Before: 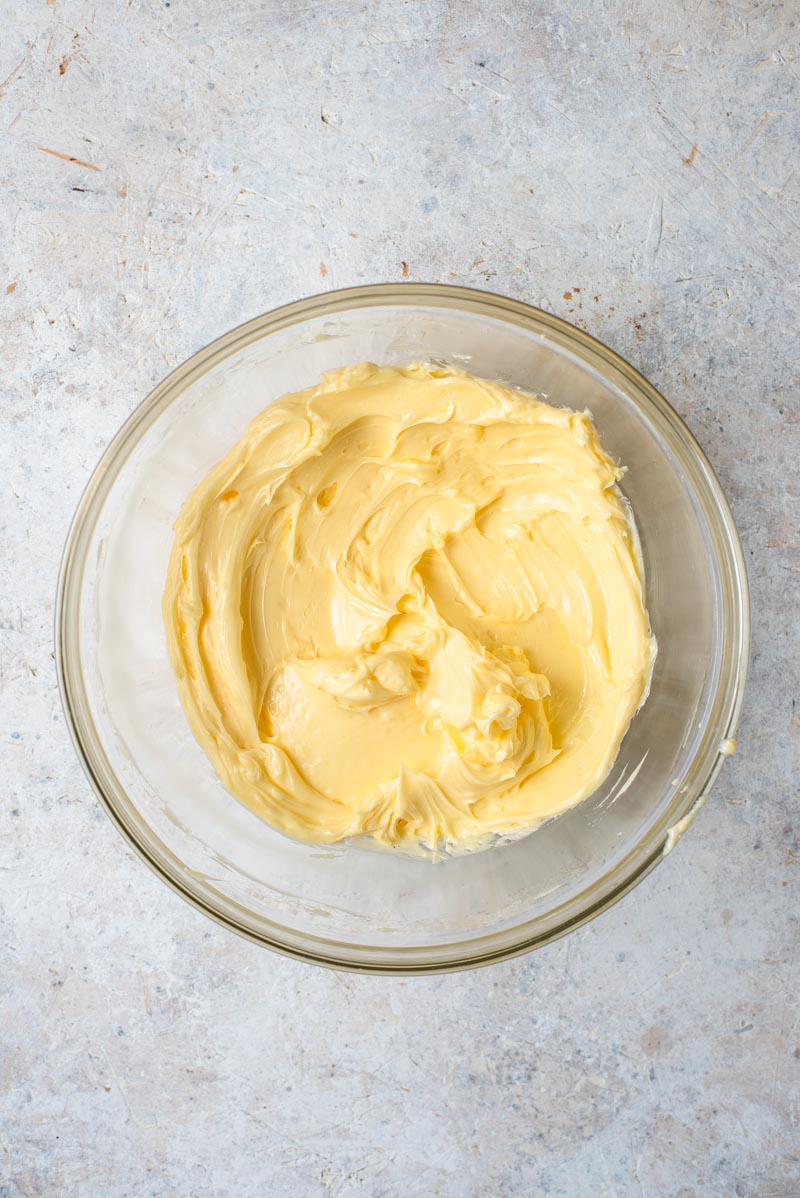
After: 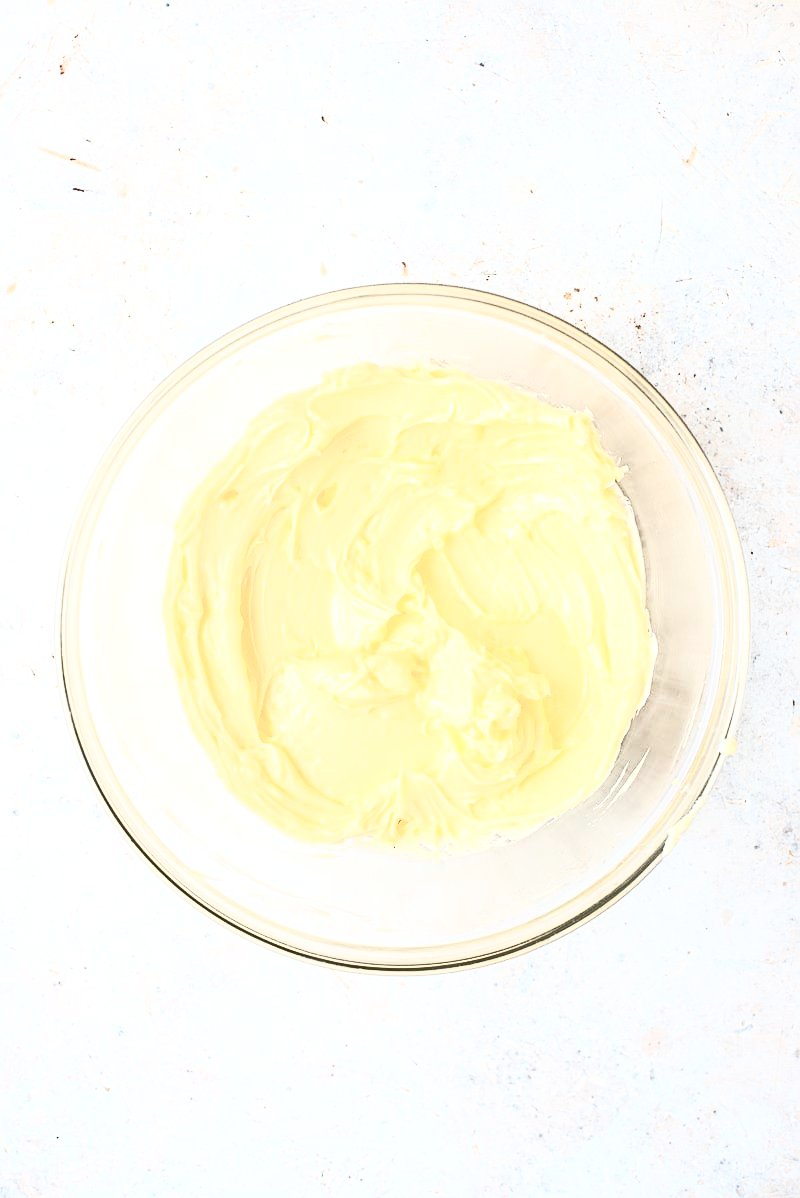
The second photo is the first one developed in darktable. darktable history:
exposure: black level correction 0.001, exposure 0.499 EV, compensate highlight preservation false
sharpen: on, module defaults
contrast brightness saturation: contrast 0.56, brightness 0.576, saturation -0.345
